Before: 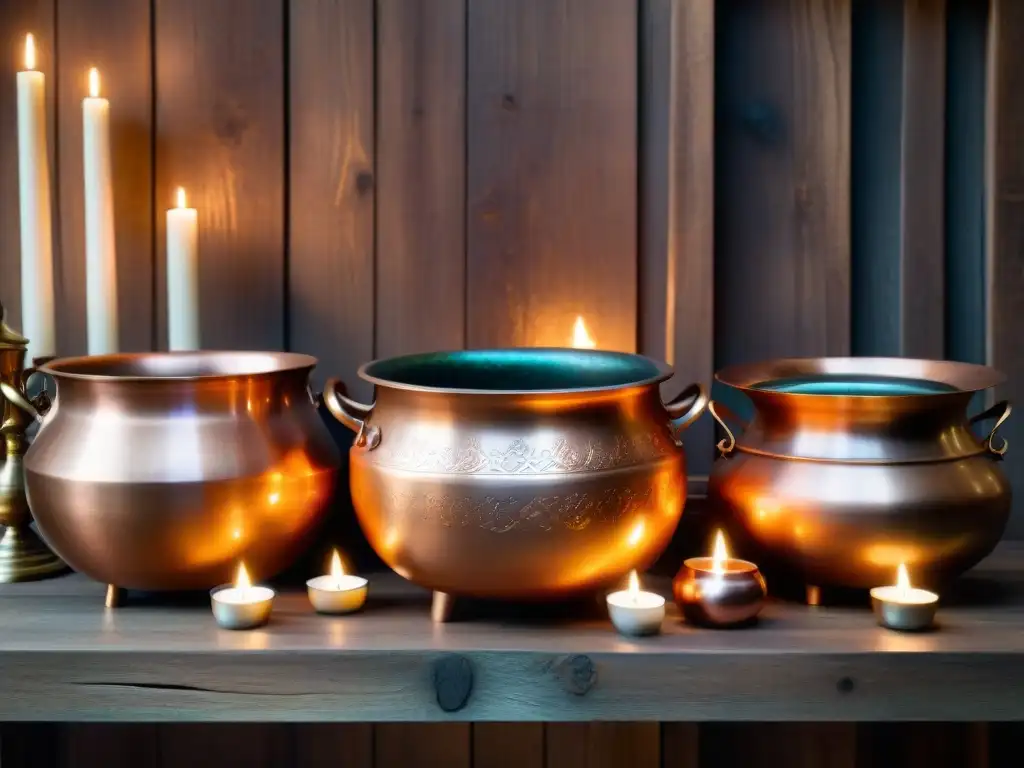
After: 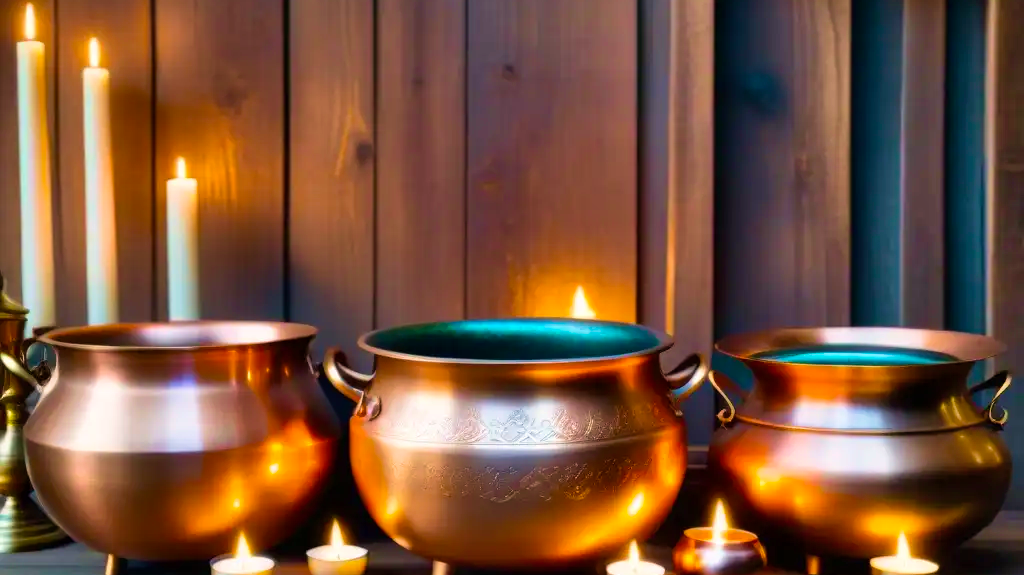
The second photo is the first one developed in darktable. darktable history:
crop: top 3.943%, bottom 21.148%
color balance rgb: shadows lift › chroma 1.047%, shadows lift › hue 31.46°, highlights gain › chroma 0.759%, highlights gain › hue 54.89°, linear chroma grading › global chroma 24.534%, perceptual saturation grading › global saturation 14.836%
shadows and highlights: soften with gaussian
velvia: strength 44.74%
